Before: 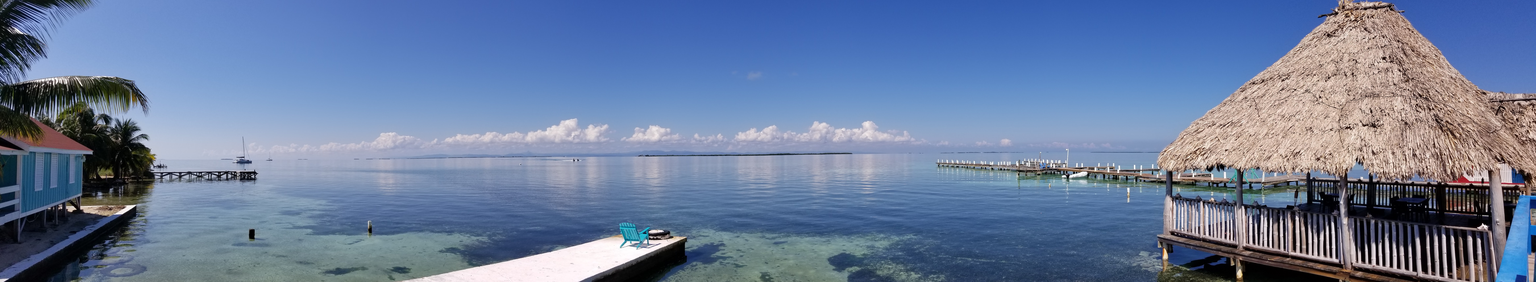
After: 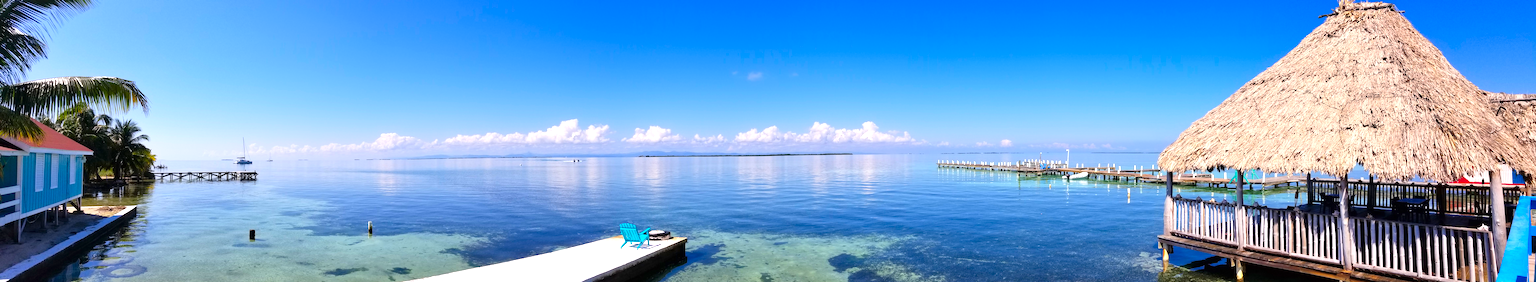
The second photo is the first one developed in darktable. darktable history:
color correction: highlights b* 0.055, saturation 1.35
exposure: black level correction 0, exposure 0.693 EV, compensate highlight preservation false
contrast brightness saturation: contrast 0.099, brightness 0.027, saturation 0.086
